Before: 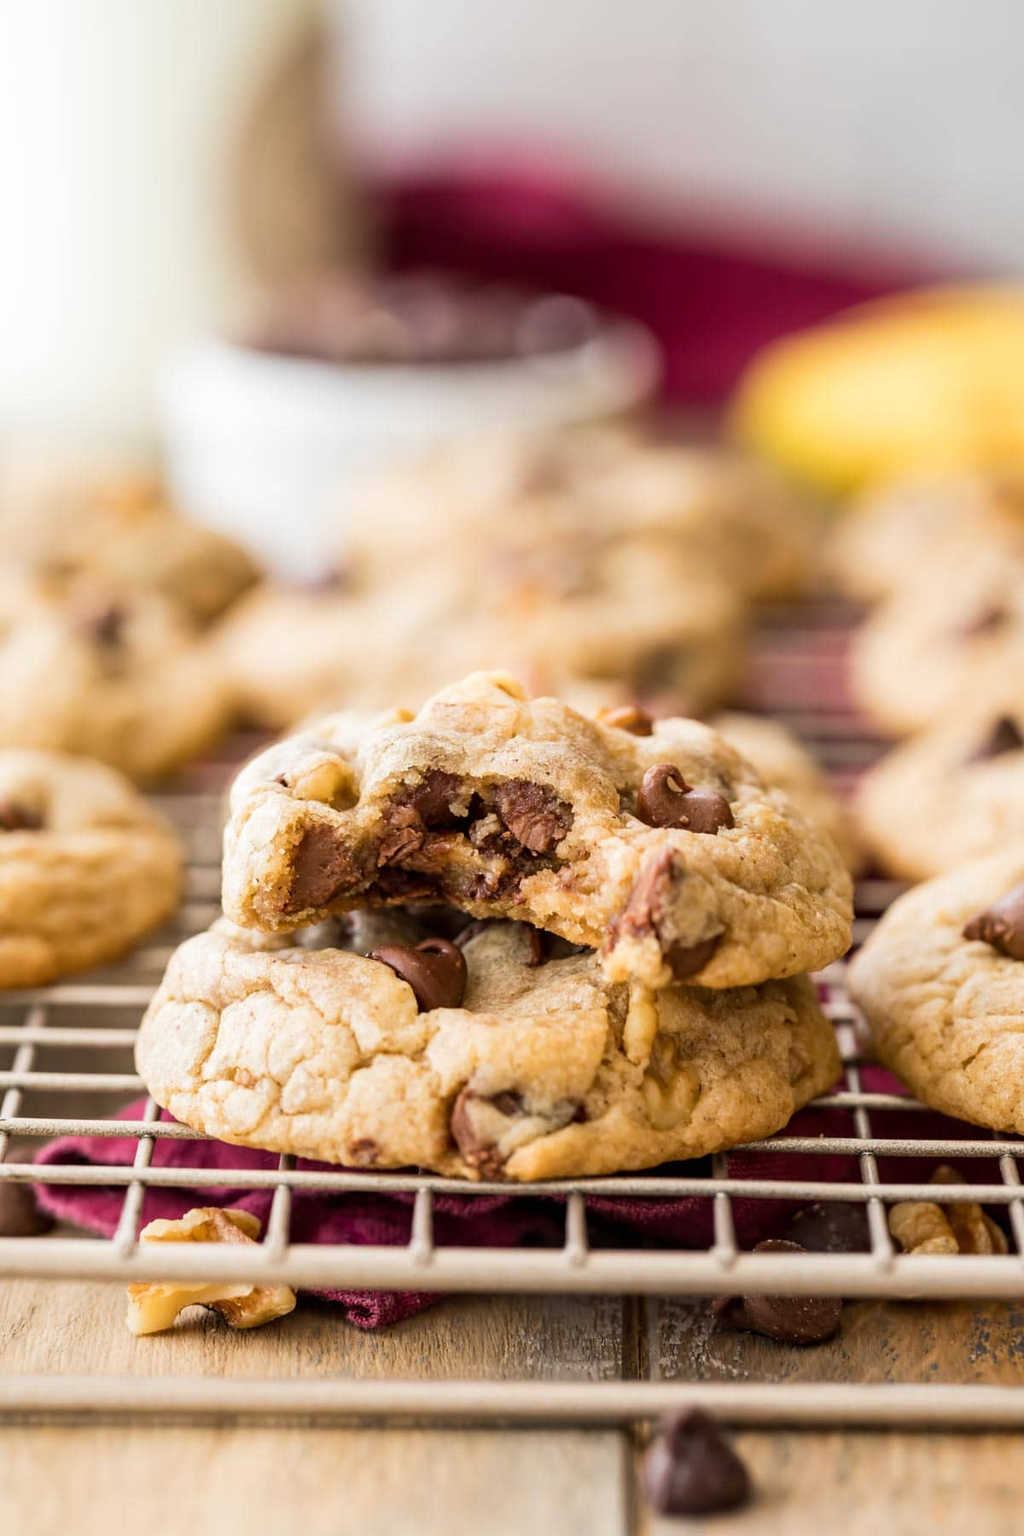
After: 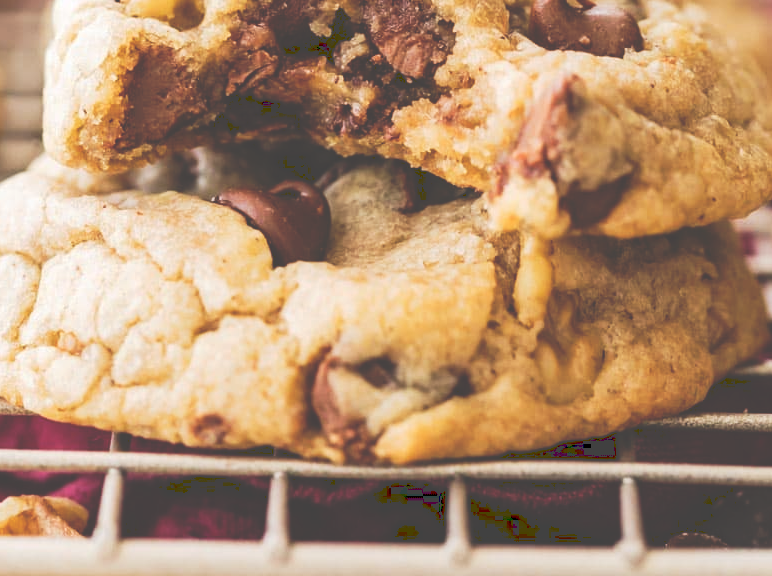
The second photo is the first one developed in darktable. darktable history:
tone curve: curves: ch0 [(0, 0) (0.003, 0.273) (0.011, 0.276) (0.025, 0.276) (0.044, 0.28) (0.069, 0.283) (0.1, 0.288) (0.136, 0.293) (0.177, 0.302) (0.224, 0.321) (0.277, 0.349) (0.335, 0.393) (0.399, 0.448) (0.468, 0.51) (0.543, 0.589) (0.623, 0.677) (0.709, 0.761) (0.801, 0.839) (0.898, 0.909) (1, 1)], preserve colors none
crop: left 18.091%, top 51.13%, right 17.525%, bottom 16.85%
